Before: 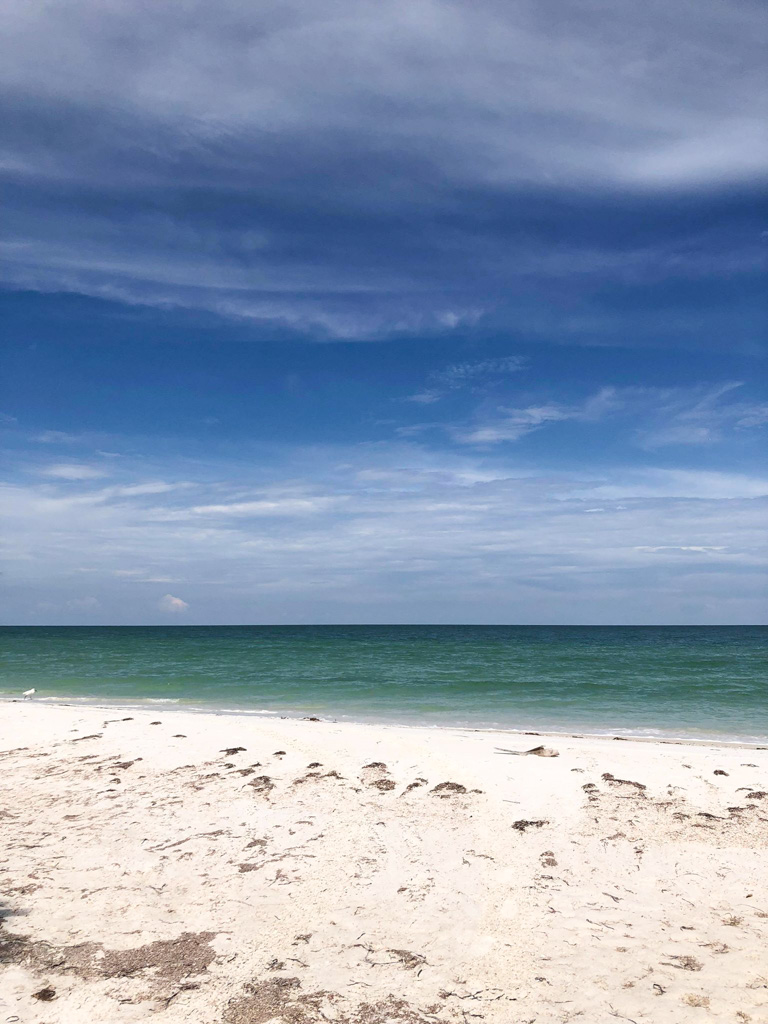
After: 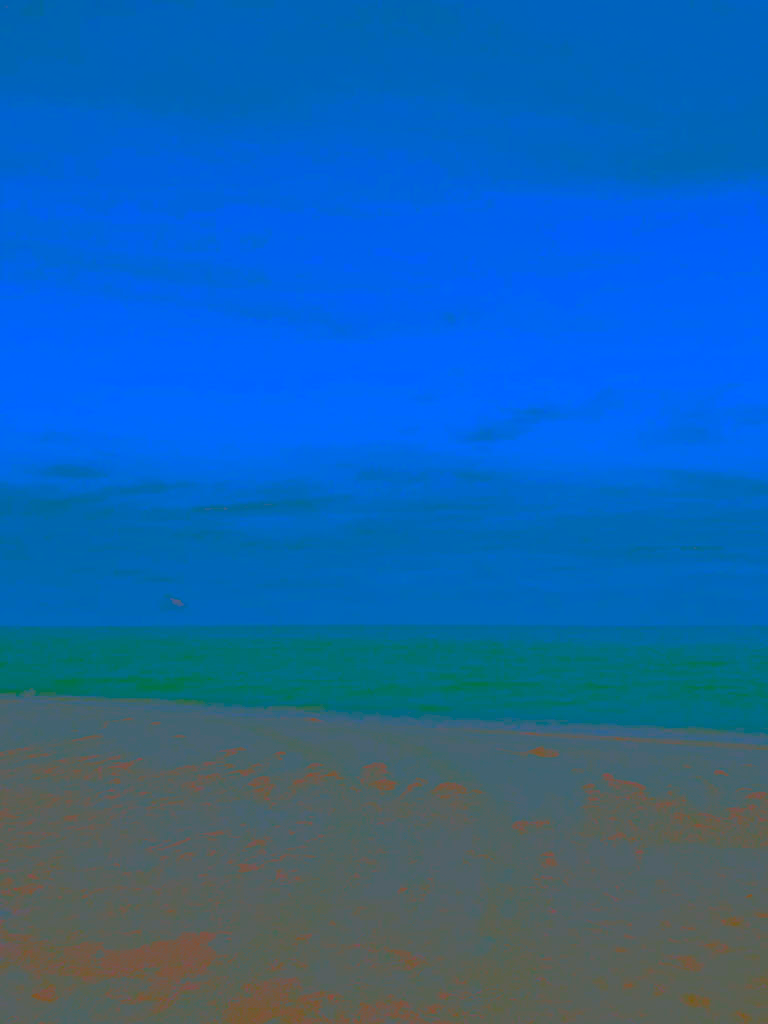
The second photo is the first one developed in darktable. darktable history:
color balance rgb: perceptual saturation grading › global saturation 30%, global vibrance 20%
color calibration: illuminant Planckian (black body), adaptation linear Bradford (ICC v4), x 0.364, y 0.367, temperature 4417.56 K, saturation algorithm version 1 (2020)
contrast brightness saturation: contrast -0.99, brightness -0.17, saturation 0.75
